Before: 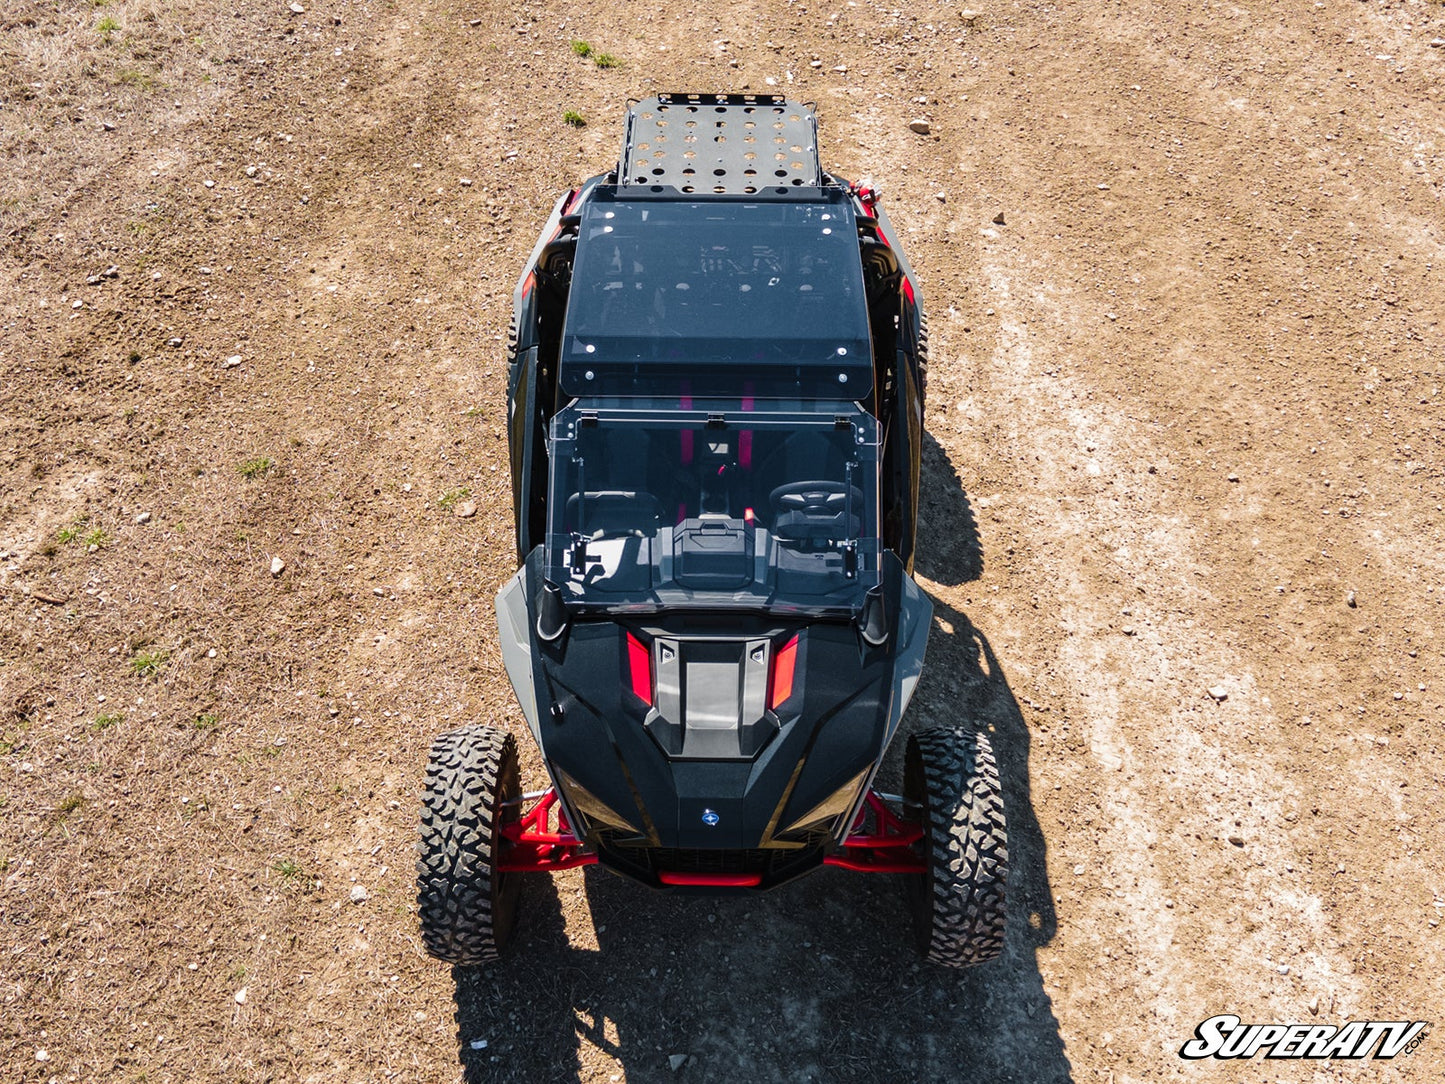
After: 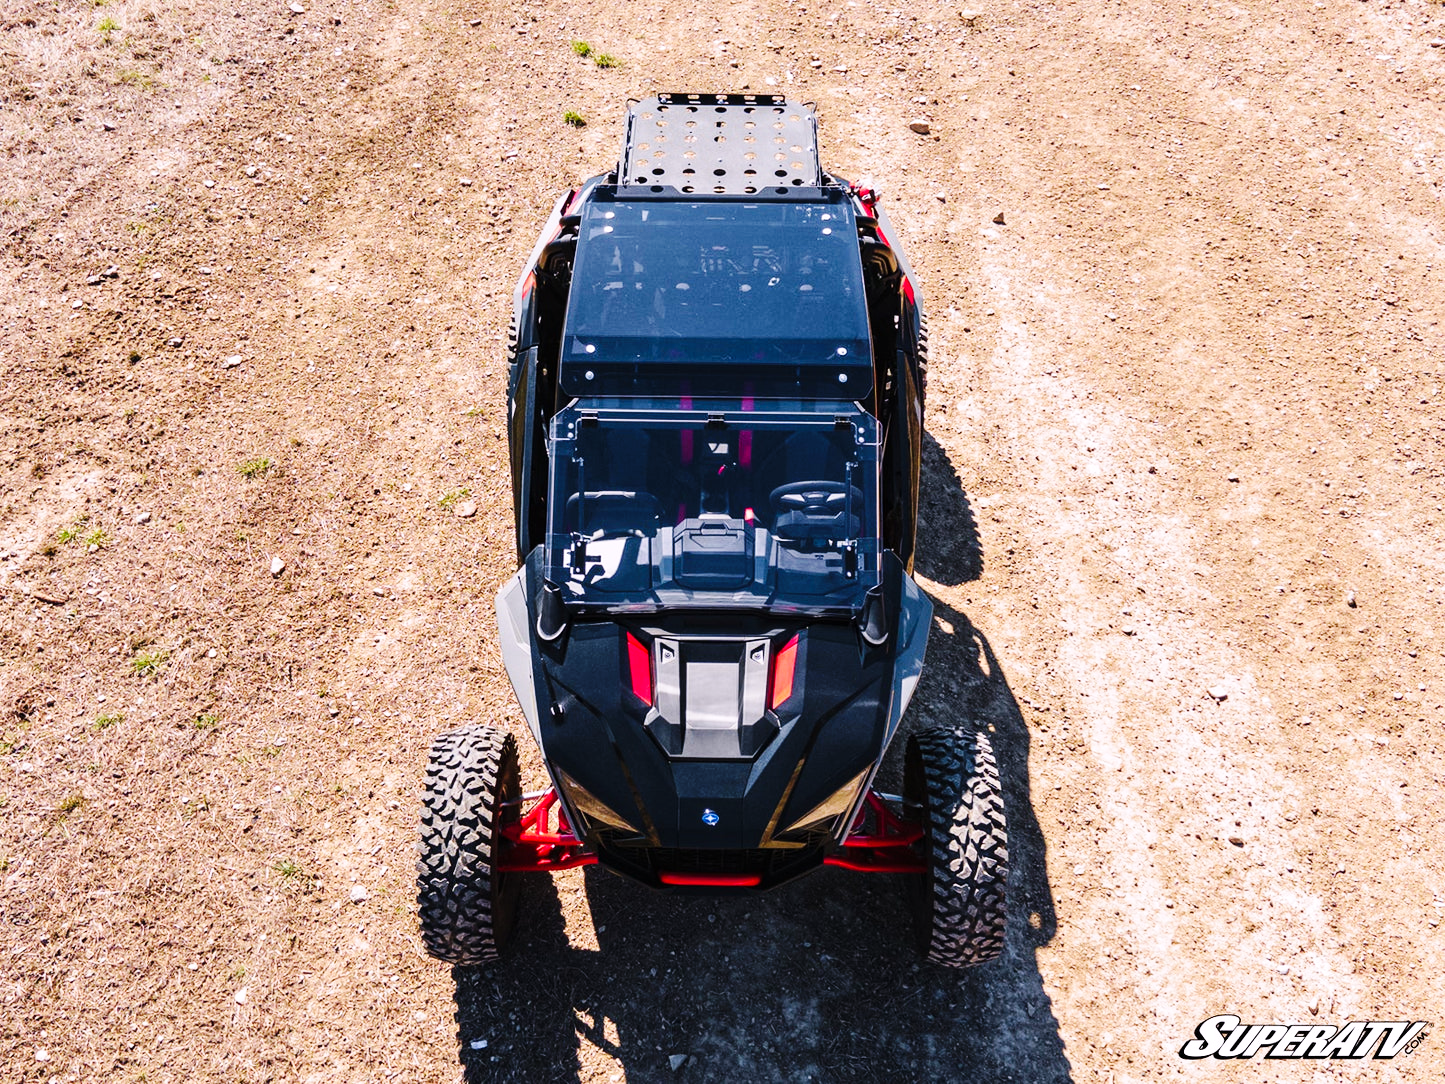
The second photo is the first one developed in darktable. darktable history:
base curve: curves: ch0 [(0, 0) (0.032, 0.025) (0.121, 0.166) (0.206, 0.329) (0.605, 0.79) (1, 1)], preserve colors none
white balance: red 1.05, blue 1.072
